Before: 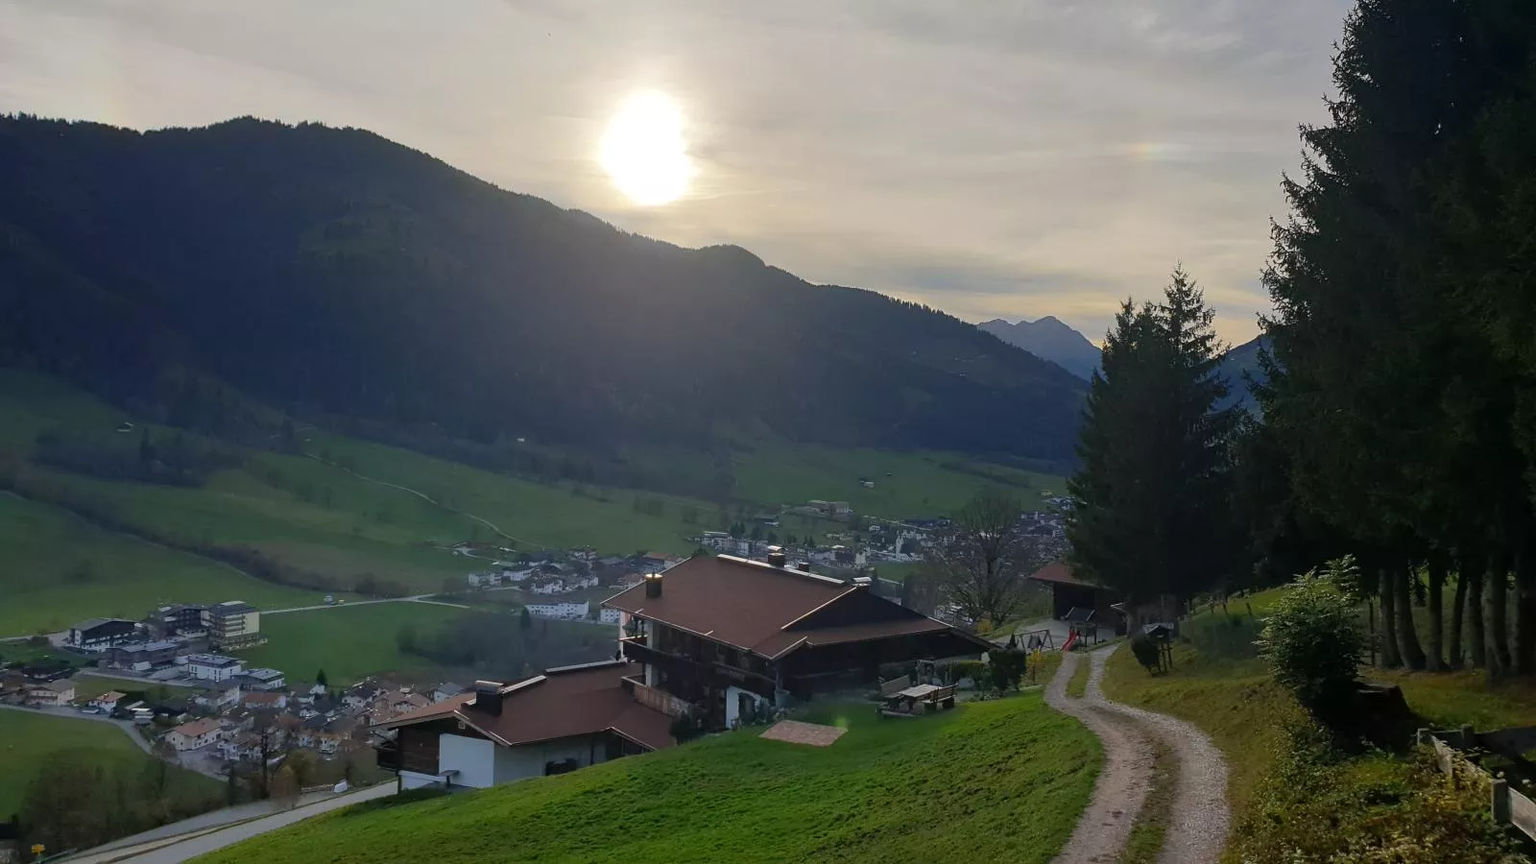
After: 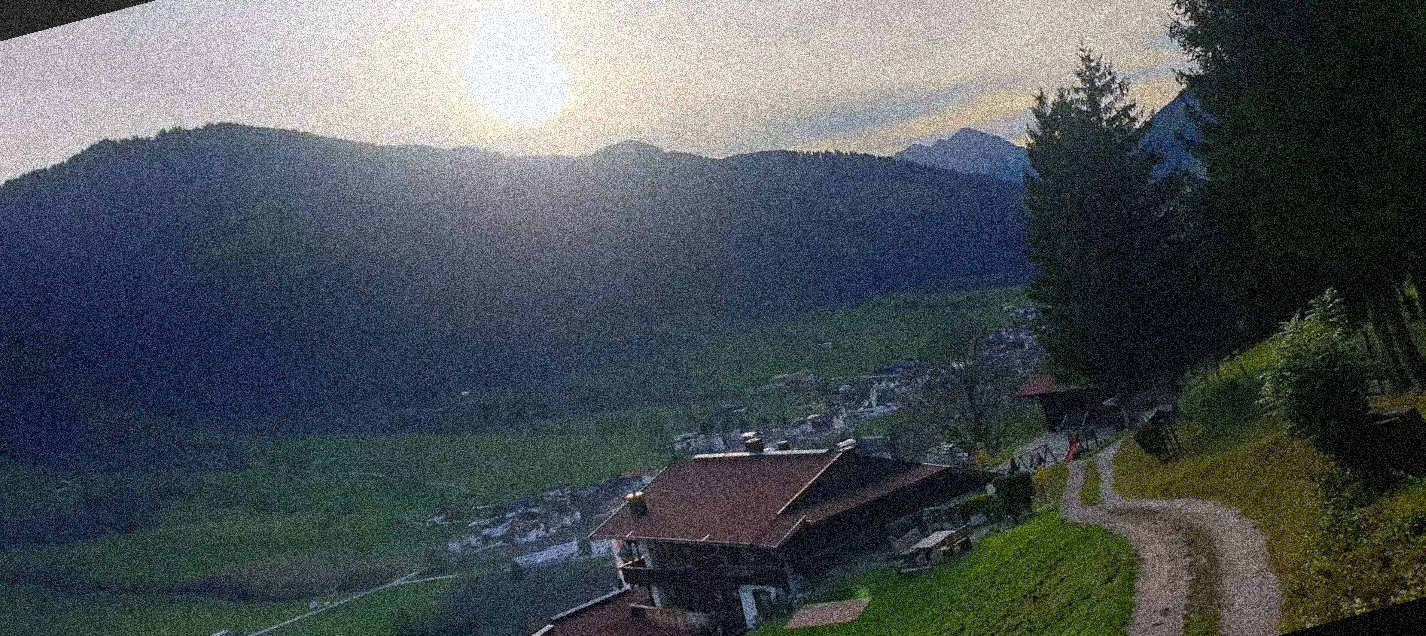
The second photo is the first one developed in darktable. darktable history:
grain: coarseness 3.75 ISO, strength 100%, mid-tones bias 0%
white balance: red 0.984, blue 1.059
haze removal: compatibility mode true, adaptive false
bloom: threshold 82.5%, strength 16.25%
rotate and perspective: rotation -14.8°, crop left 0.1, crop right 0.903, crop top 0.25, crop bottom 0.748
